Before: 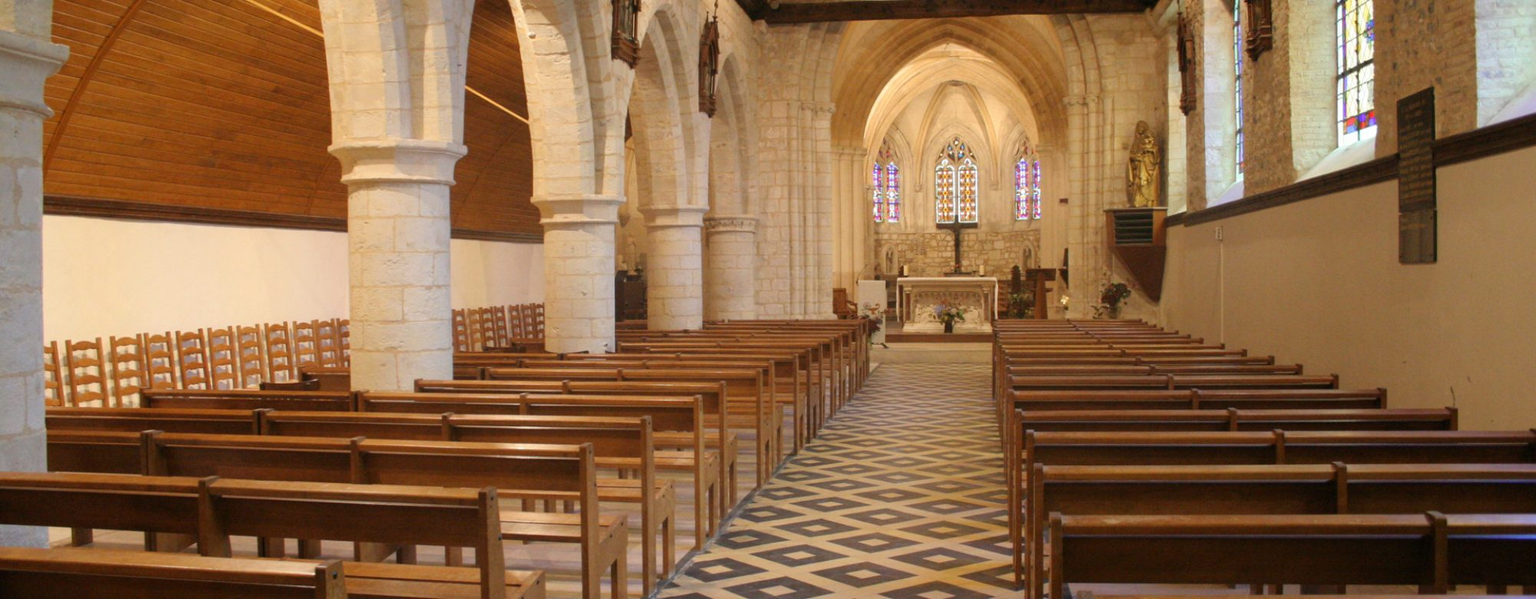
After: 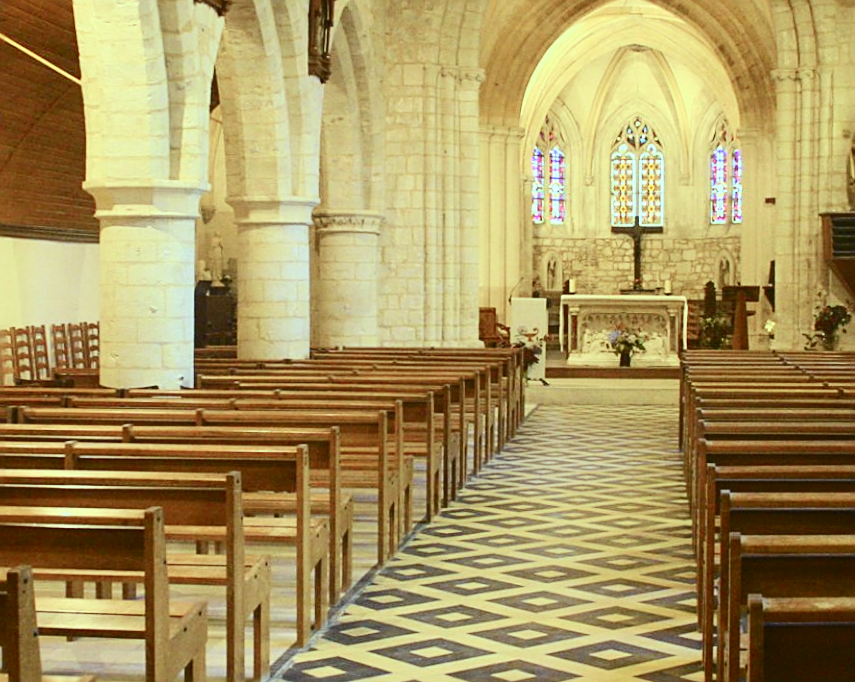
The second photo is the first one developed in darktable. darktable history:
crop: left 33.452%, top 6.025%, right 23.155%
color balance: mode lift, gamma, gain (sRGB), lift [0.997, 0.979, 1.021, 1.011], gamma [1, 1.084, 0.916, 0.998], gain [1, 0.87, 1.13, 1.101], contrast 4.55%, contrast fulcrum 38.24%, output saturation 104.09%
sharpen: on, module defaults
tone curve: curves: ch0 [(0, 0.026) (0.184, 0.172) (0.391, 0.468) (0.446, 0.56) (0.605, 0.758) (0.831, 0.931) (0.992, 1)]; ch1 [(0, 0) (0.437, 0.447) (0.501, 0.502) (0.538, 0.539) (0.574, 0.589) (0.617, 0.64) (0.699, 0.749) (0.859, 0.919) (1, 1)]; ch2 [(0, 0) (0.33, 0.301) (0.421, 0.443) (0.447, 0.482) (0.499, 0.509) (0.538, 0.564) (0.585, 0.615) (0.664, 0.664) (1, 1)], color space Lab, independent channels, preserve colors none
rotate and perspective: rotation 0.679°, lens shift (horizontal) 0.136, crop left 0.009, crop right 0.991, crop top 0.078, crop bottom 0.95
color contrast: green-magenta contrast 1.1, blue-yellow contrast 1.1, unbound 0
